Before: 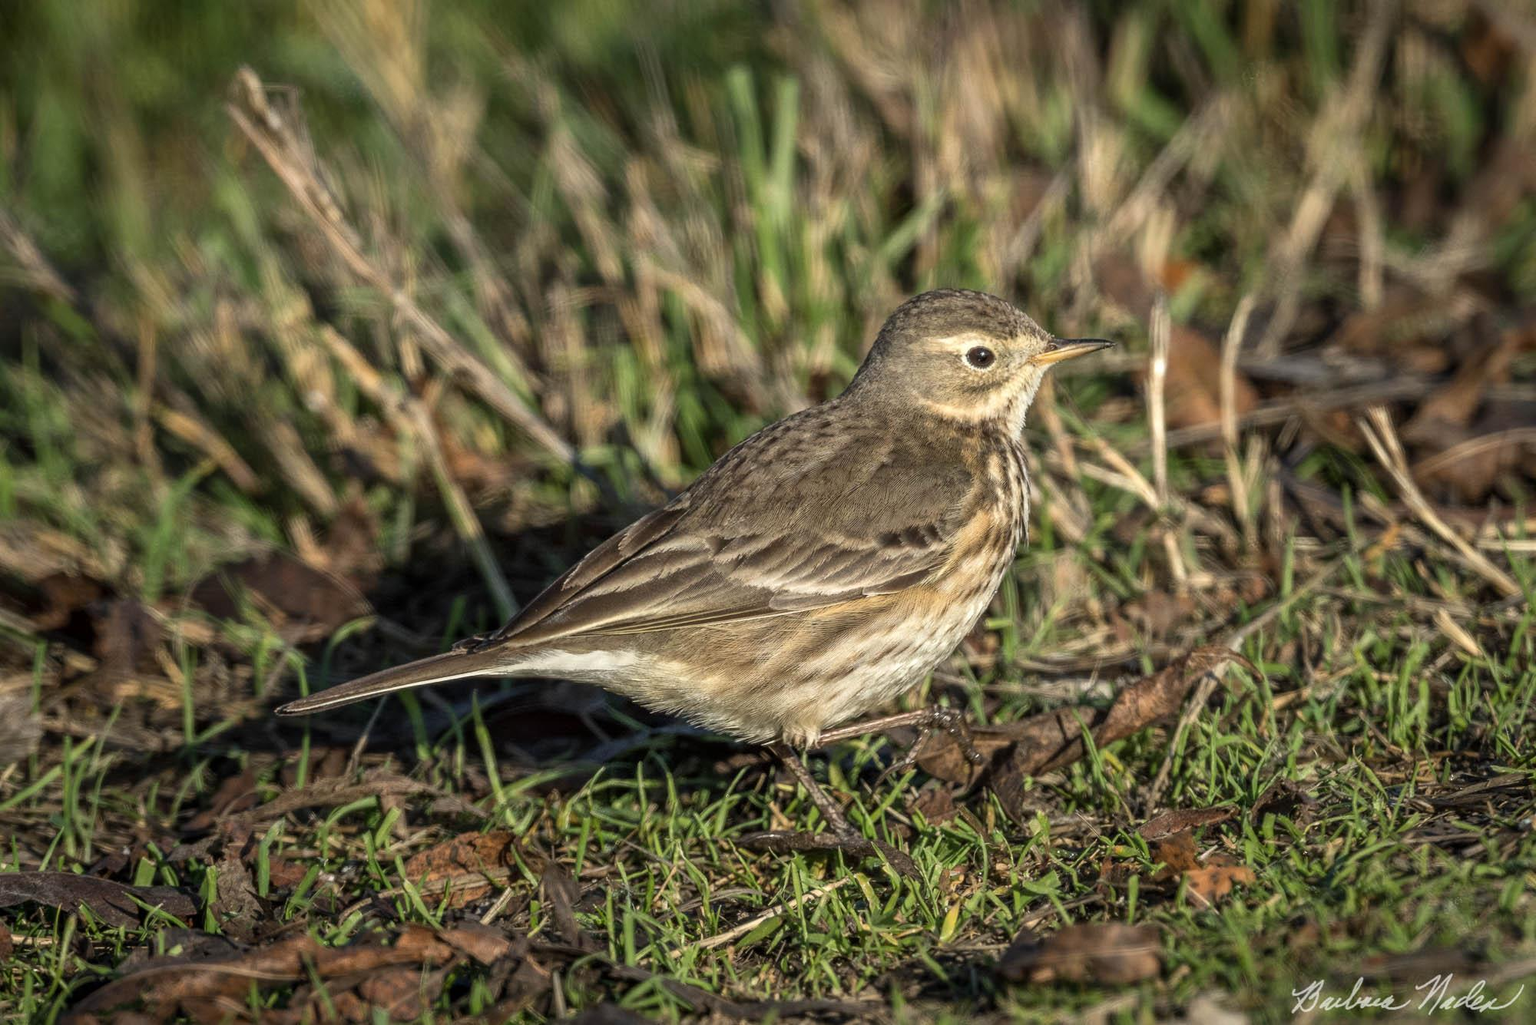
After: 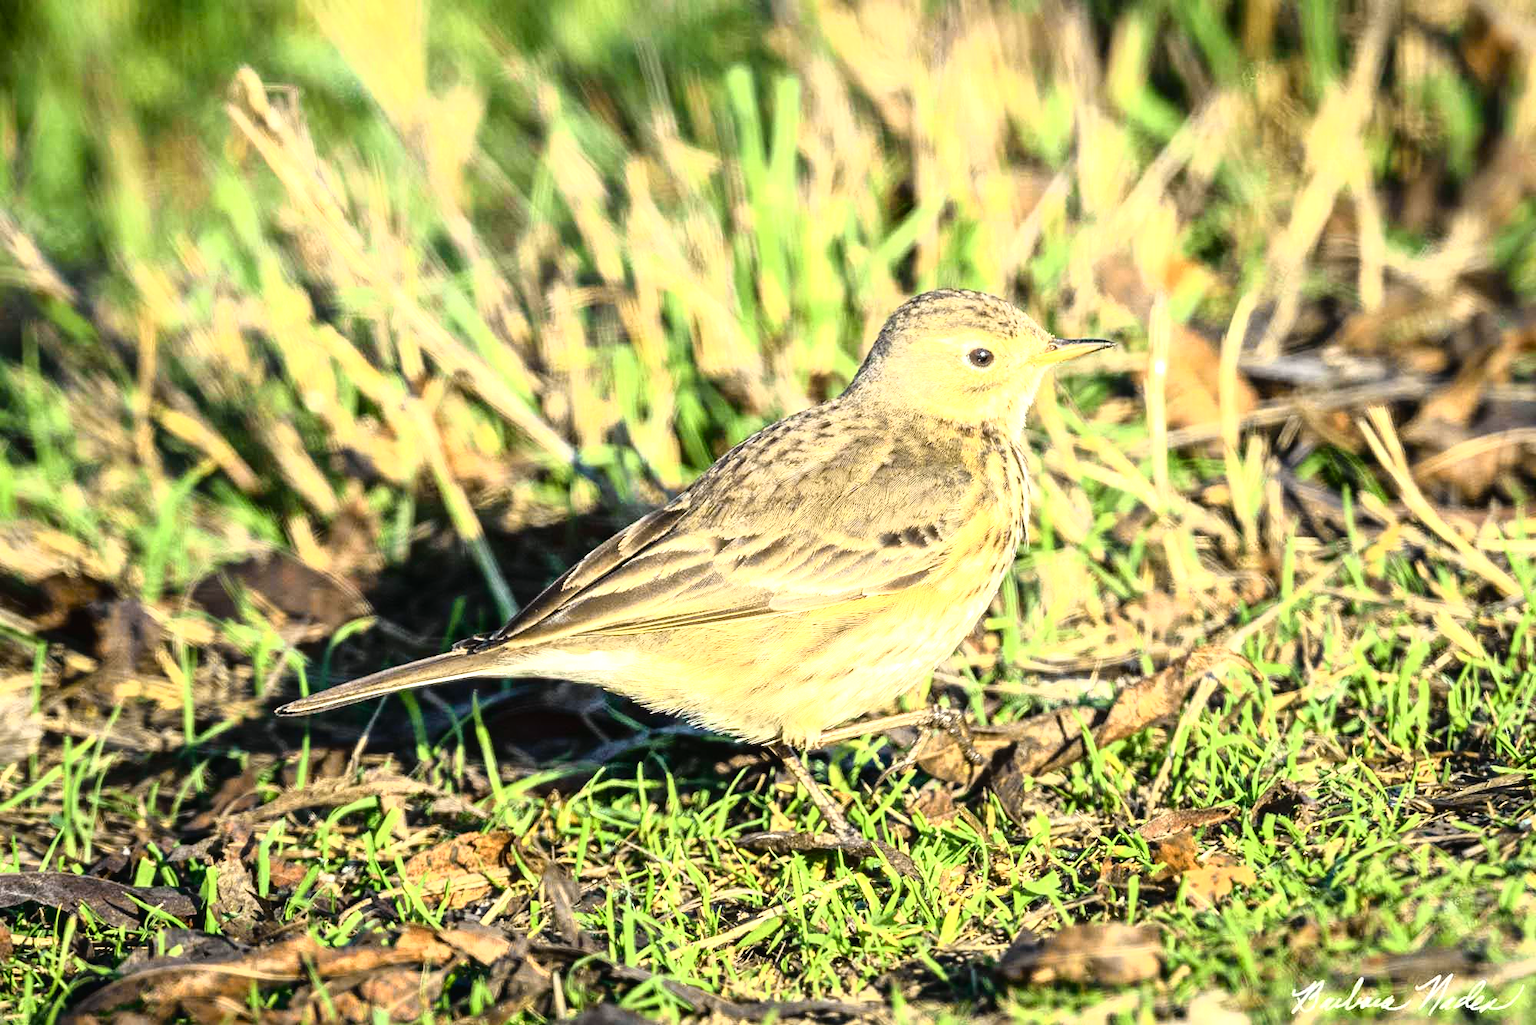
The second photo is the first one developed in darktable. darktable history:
tone curve: curves: ch0 [(0, 0.018) (0.162, 0.128) (0.434, 0.478) (0.667, 0.785) (0.819, 0.943) (1, 0.991)]; ch1 [(0, 0) (0.402, 0.36) (0.476, 0.449) (0.506, 0.505) (0.523, 0.518) (0.582, 0.586) (0.641, 0.668) (0.7, 0.741) (1, 1)]; ch2 [(0, 0) (0.416, 0.403) (0.483, 0.472) (0.503, 0.505) (0.521, 0.519) (0.547, 0.561) (0.597, 0.643) (0.699, 0.759) (0.997, 0.858)], color space Lab, independent channels, preserve colors none
exposure: black level correction 0, exposure 1 EV, compensate exposure bias true, compensate highlight preservation false
tone equalizer: -8 EV -0.73 EV, -7 EV -0.713 EV, -6 EV -0.603 EV, -5 EV -0.409 EV, -3 EV 0.375 EV, -2 EV 0.6 EV, -1 EV 0.679 EV, +0 EV 0.738 EV
